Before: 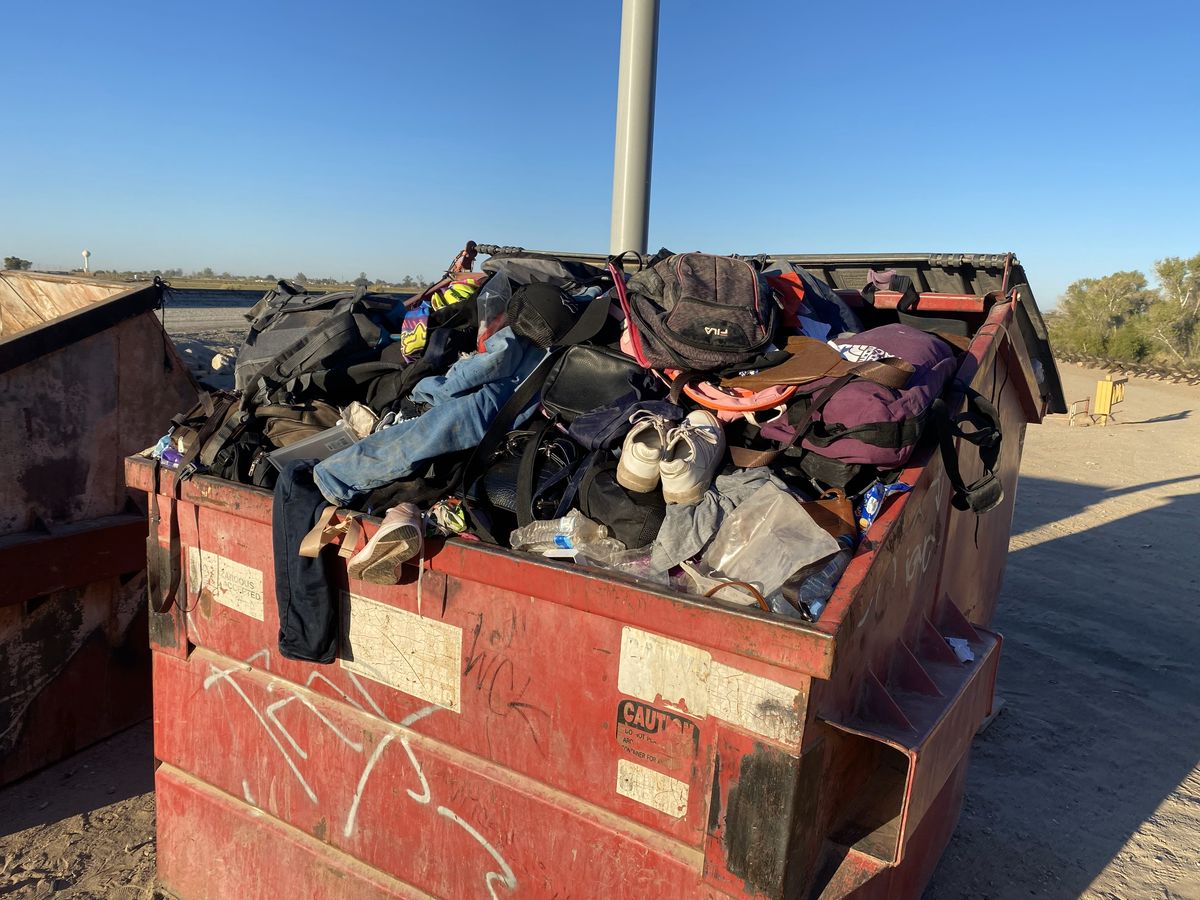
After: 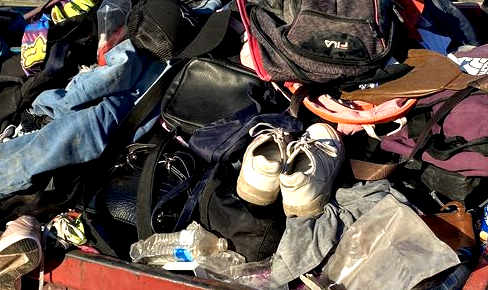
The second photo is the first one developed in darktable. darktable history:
crop: left 31.735%, top 31.965%, right 27.553%, bottom 35.78%
tone equalizer: mask exposure compensation -0.496 EV
contrast equalizer: octaves 7, y [[0.6 ×6], [0.55 ×6], [0 ×6], [0 ×6], [0 ×6]]
